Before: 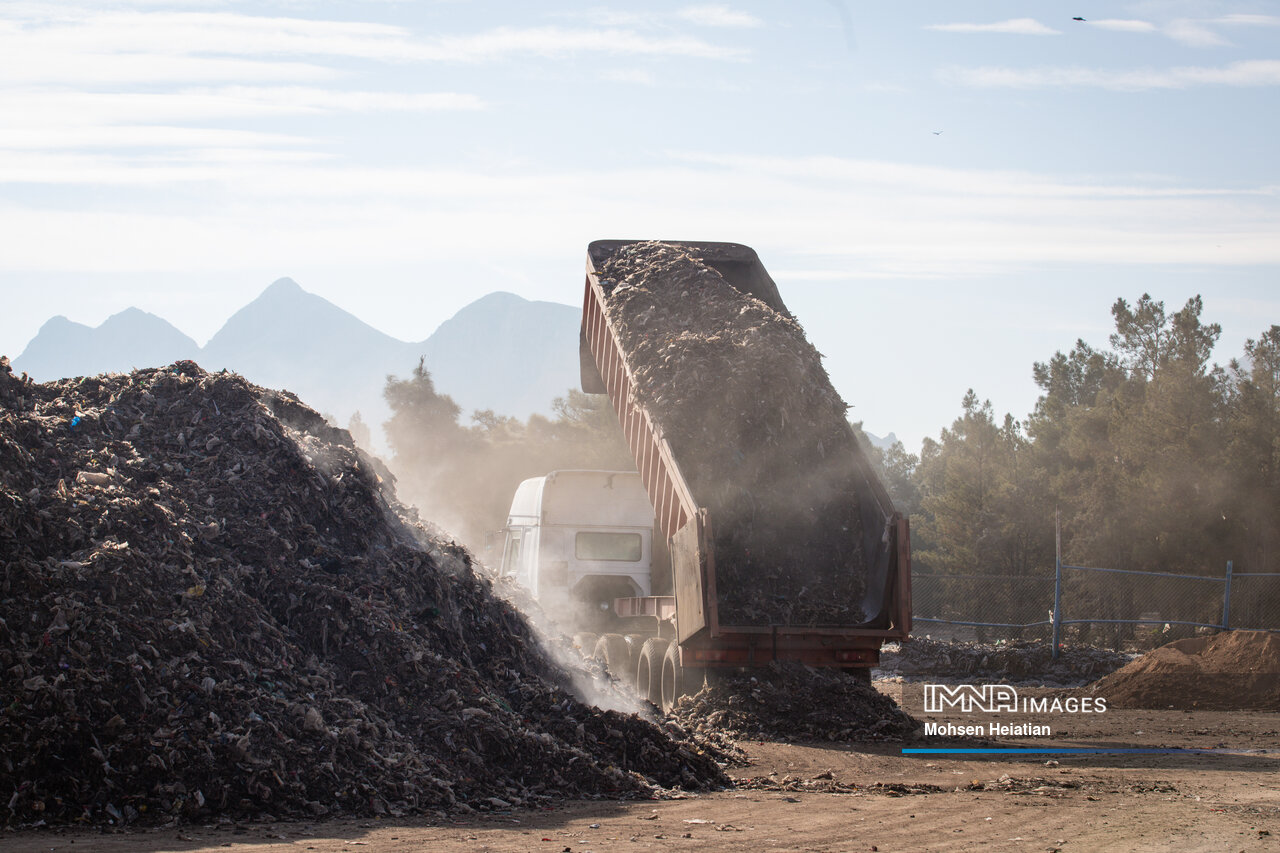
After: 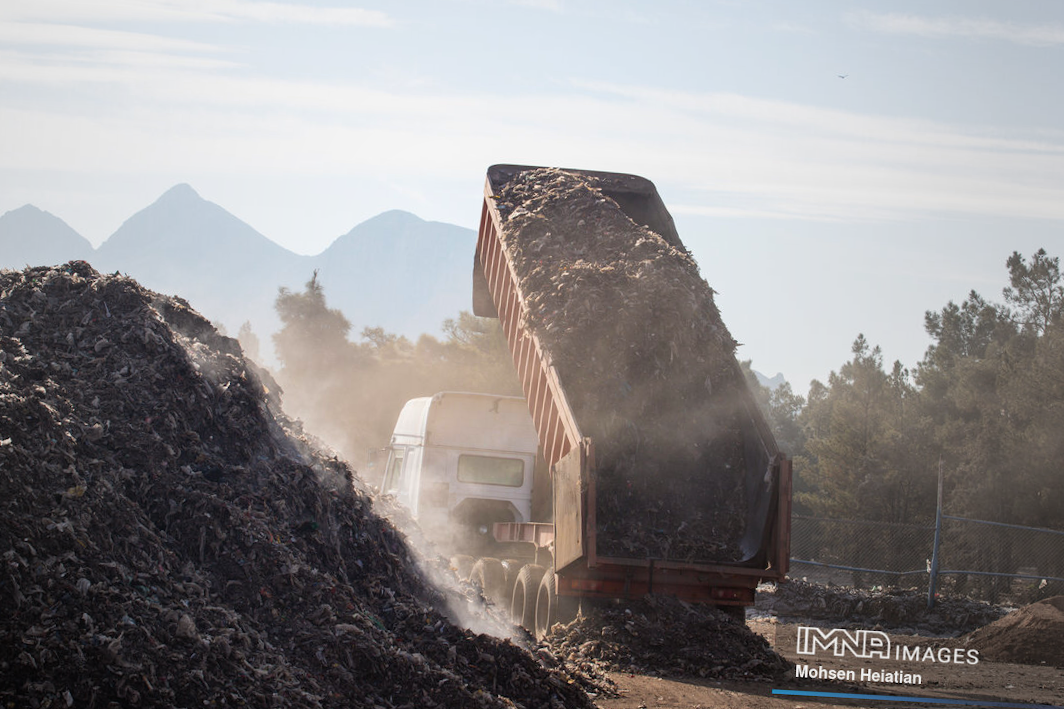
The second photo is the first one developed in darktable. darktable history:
crop and rotate: angle -3.27°, left 5.211%, top 5.211%, right 4.607%, bottom 4.607%
vignetting: fall-off start 18.21%, fall-off radius 137.95%, brightness -0.207, center (-0.078, 0.066), width/height ratio 0.62, shape 0.59
color balance rgb: perceptual saturation grading › global saturation 25%, global vibrance 20%
